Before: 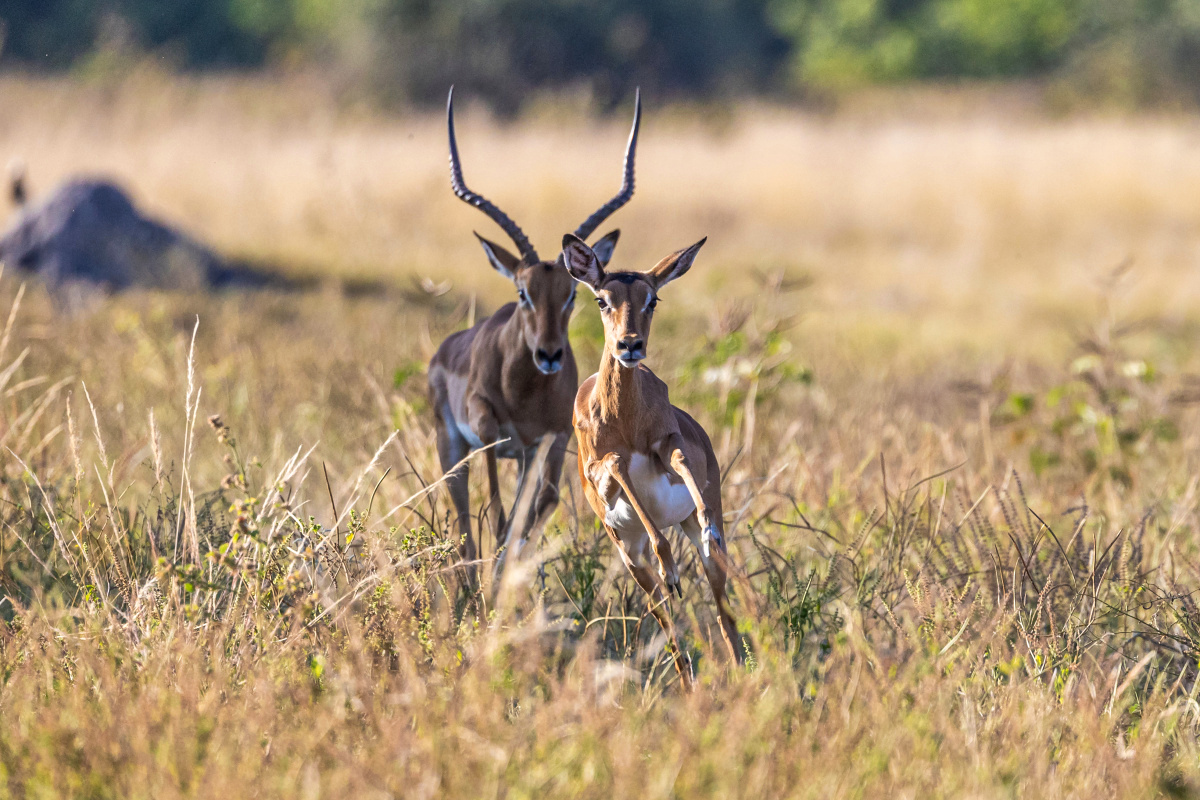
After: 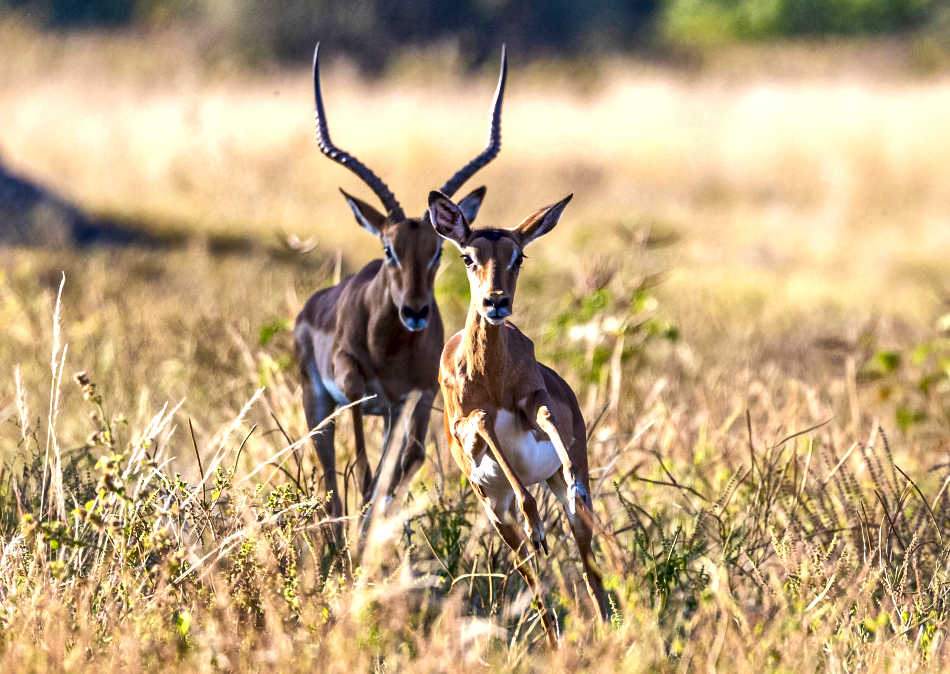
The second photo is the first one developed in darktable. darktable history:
crop: left 11.225%, top 5.381%, right 9.565%, bottom 10.314%
local contrast: mode bilateral grid, contrast 50, coarseness 50, detail 150%, midtone range 0.2
color balance rgb: shadows lift › luminance -20%, power › hue 72.24°, highlights gain › luminance 15%, global offset › hue 171.6°, perceptual saturation grading › highlights -15%, perceptual saturation grading › shadows 25%, global vibrance 35%, contrast 10%
